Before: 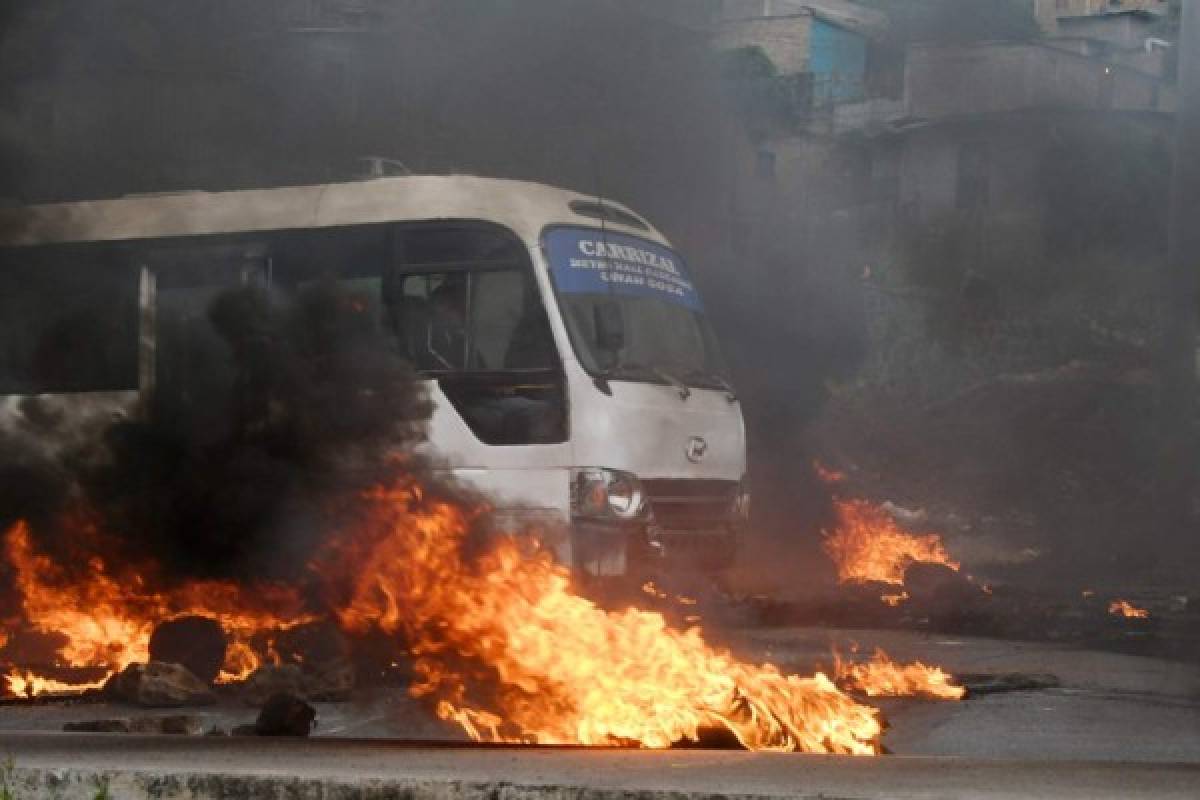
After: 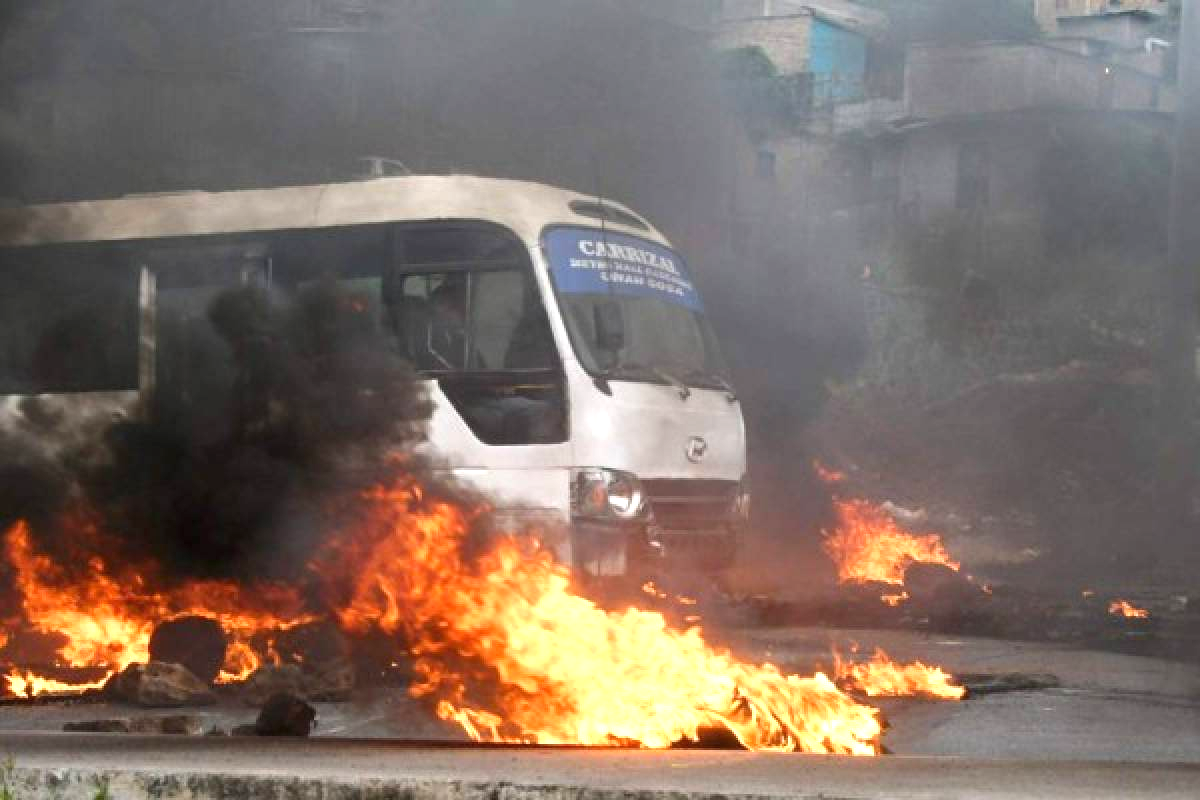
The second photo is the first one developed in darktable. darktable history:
exposure: black level correction 0, exposure 0.948 EV, compensate highlight preservation false
